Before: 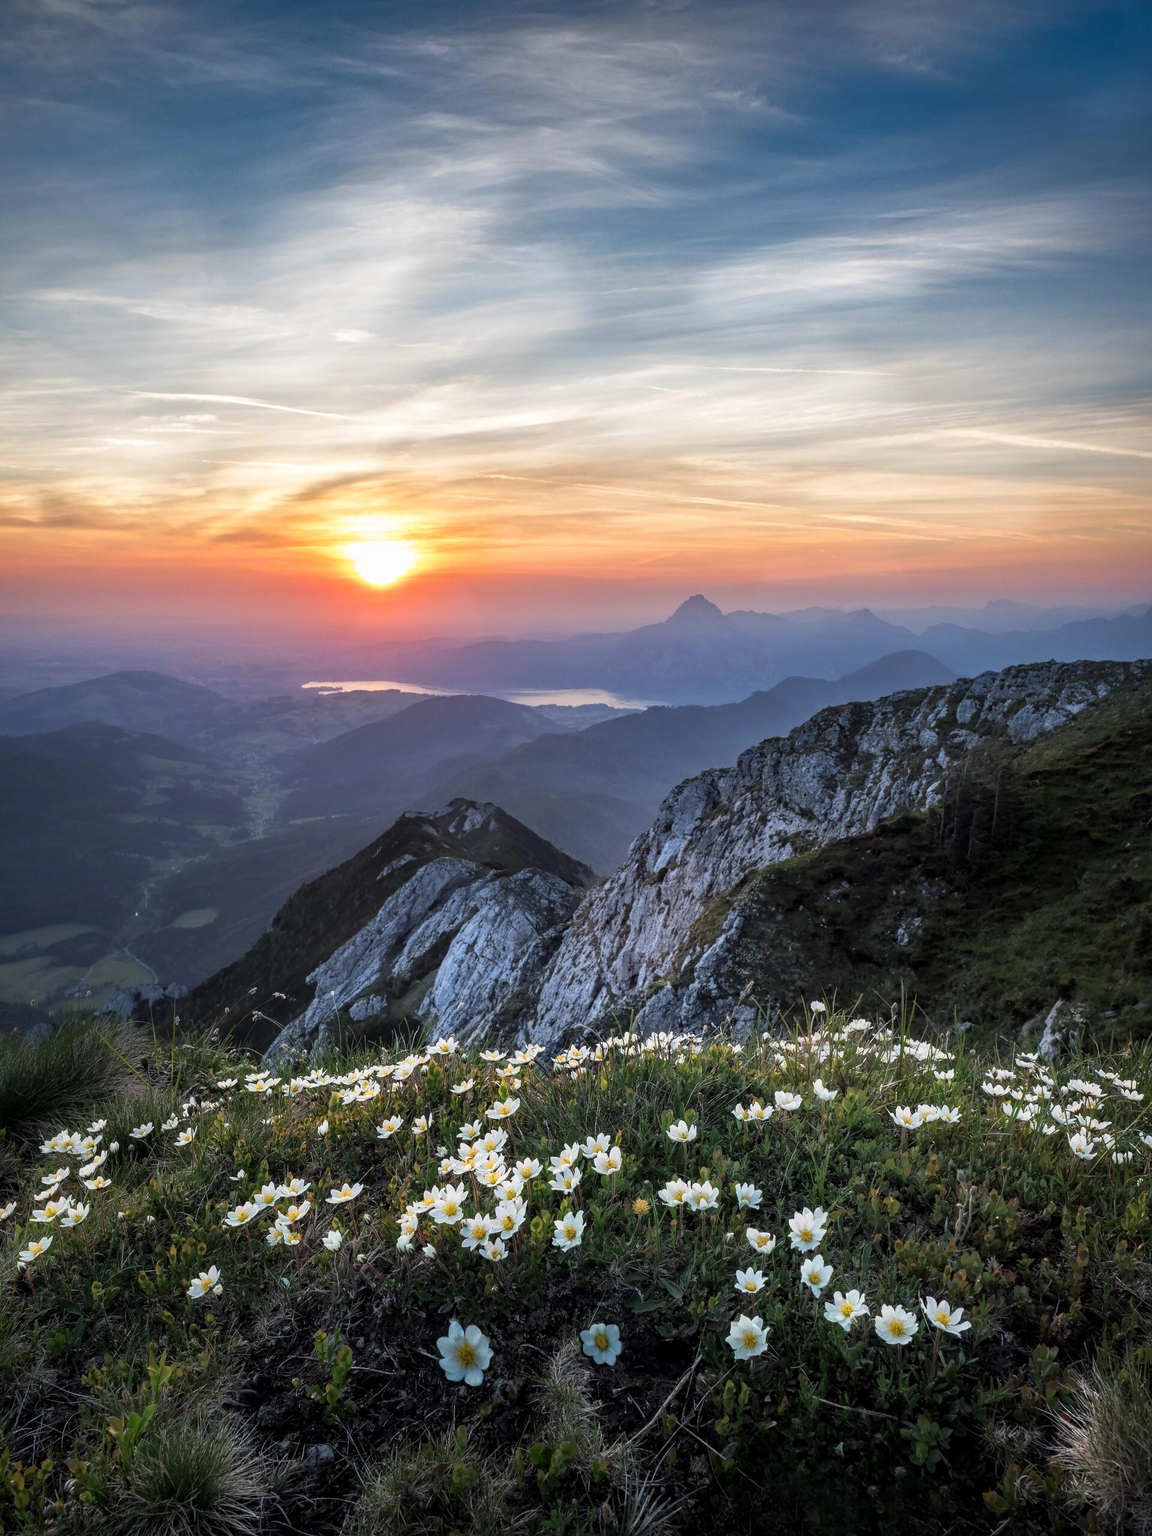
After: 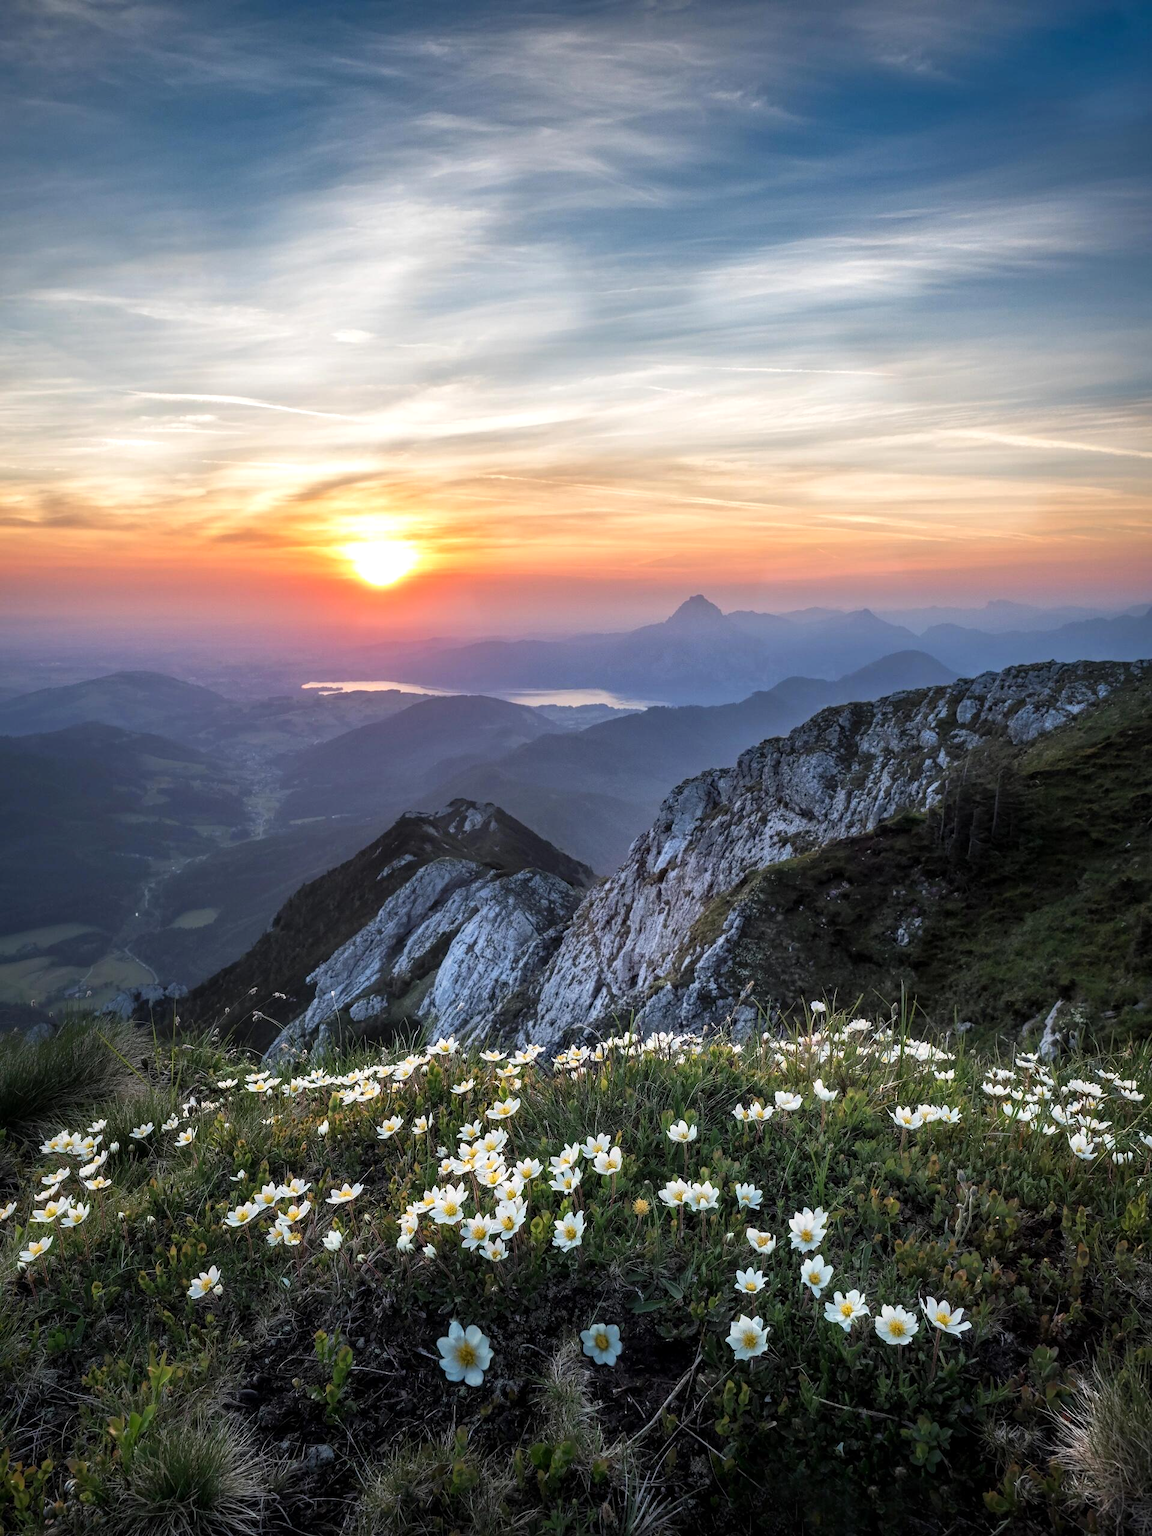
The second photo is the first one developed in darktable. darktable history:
levels: levels [0, 0.48, 0.961]
